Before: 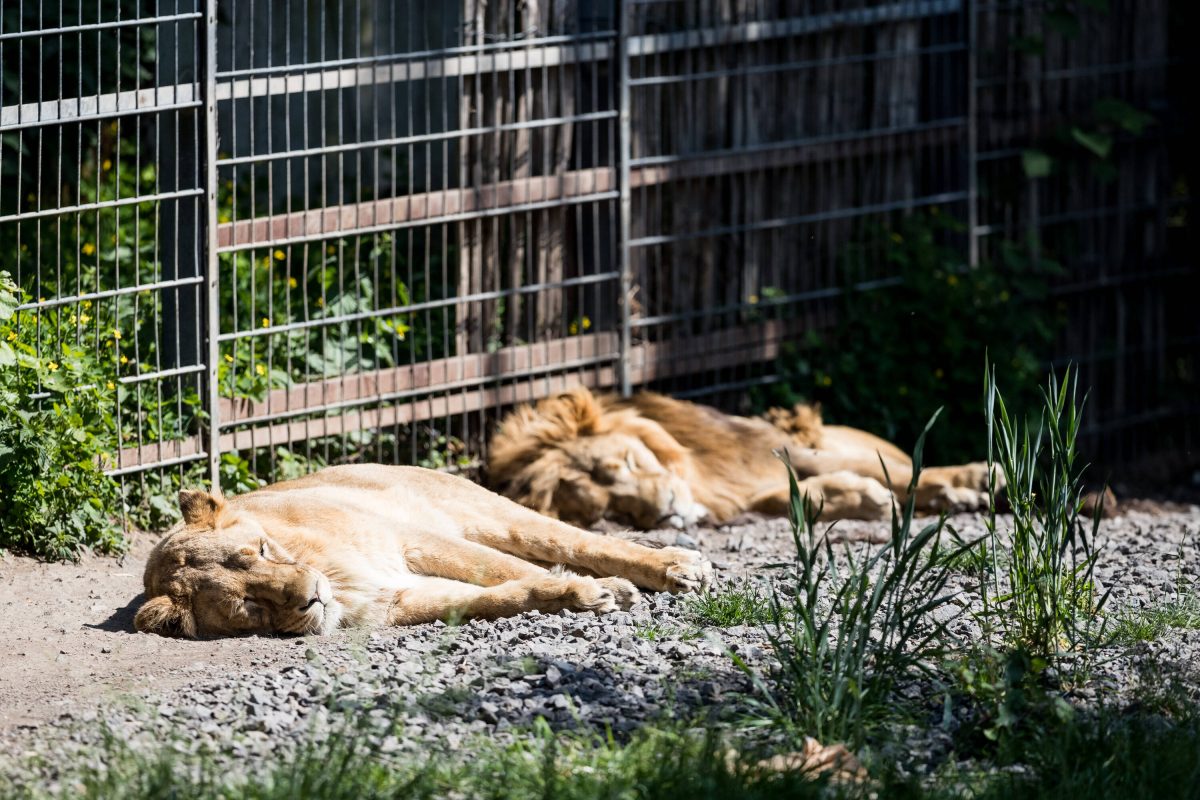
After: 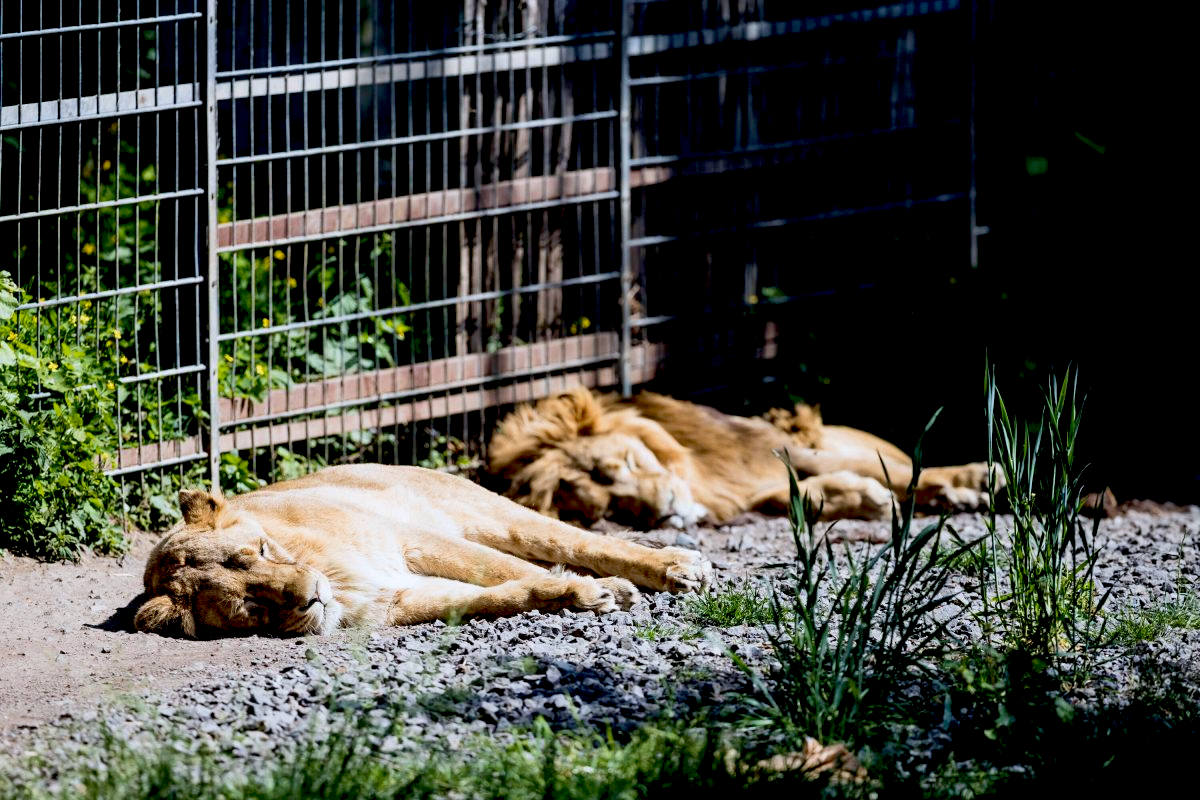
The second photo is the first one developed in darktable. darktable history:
velvia: on, module defaults
white balance: red 0.974, blue 1.044
exposure: black level correction 0.029, exposure -0.073 EV, compensate highlight preservation false
